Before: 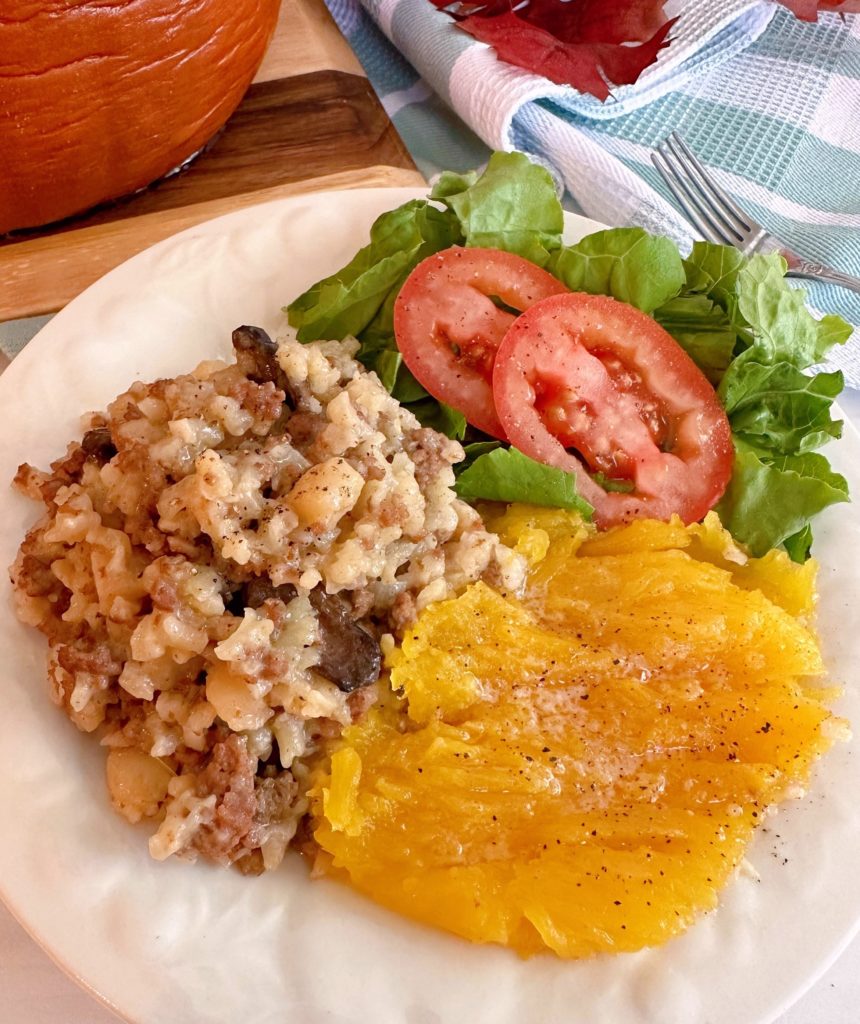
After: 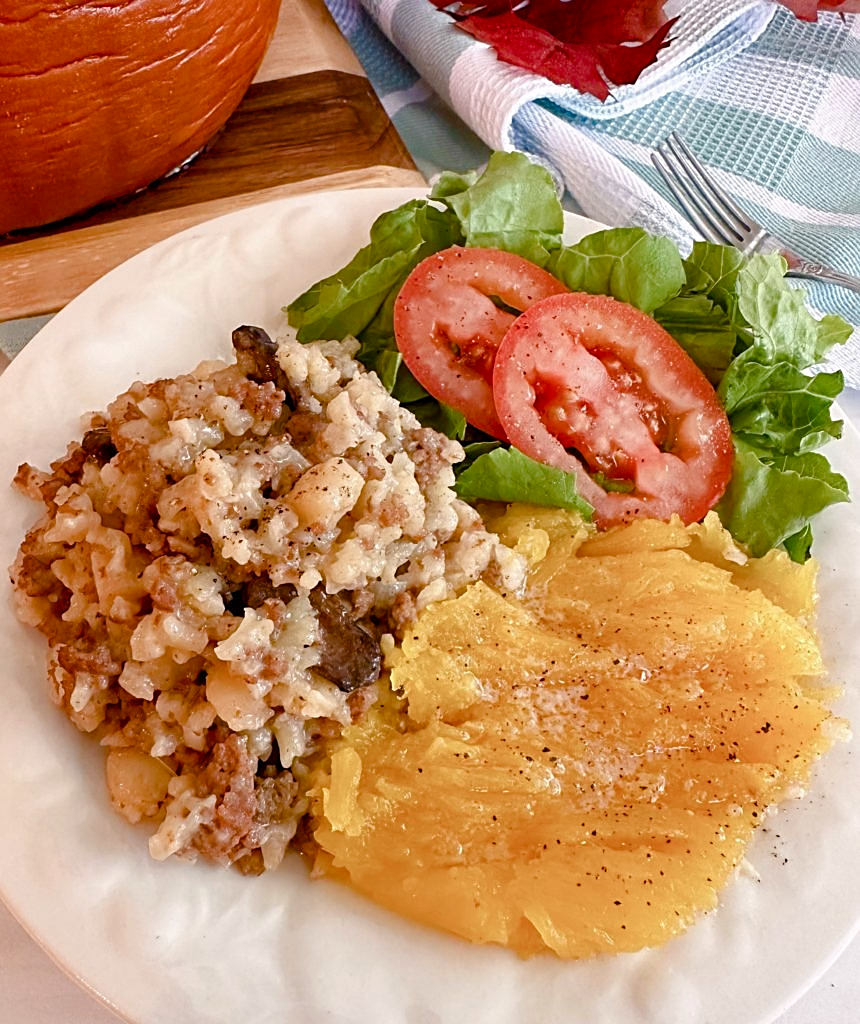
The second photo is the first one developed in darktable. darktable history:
color balance rgb: perceptual saturation grading › global saturation 20%, perceptual saturation grading › highlights -49.758%, perceptual saturation grading › shadows 25.429%, global vibrance 9.744%
sharpen: on, module defaults
